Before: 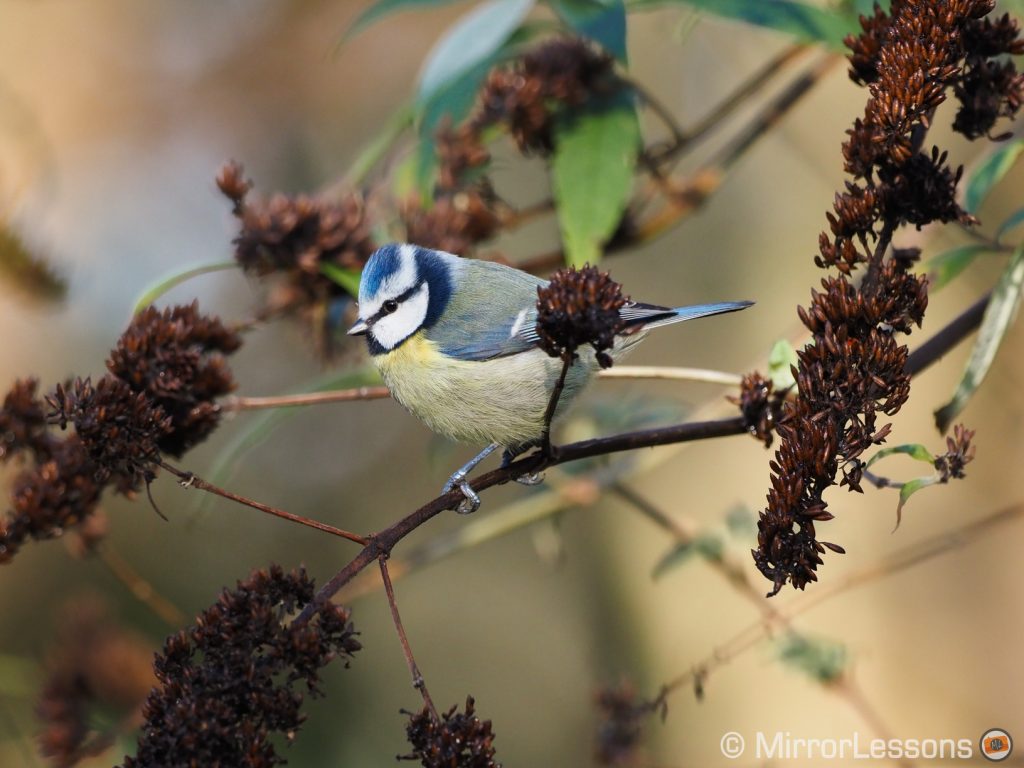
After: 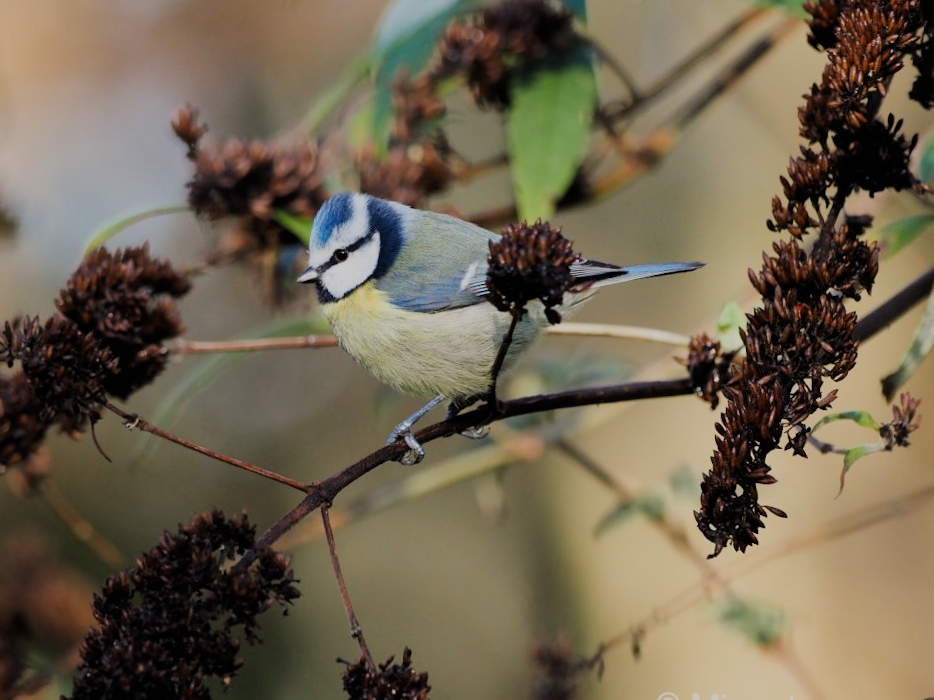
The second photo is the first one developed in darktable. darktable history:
crop and rotate: angle -1.96°, left 3.097%, top 4.154%, right 1.586%, bottom 0.529%
filmic rgb: black relative exposure -7.32 EV, white relative exposure 5.09 EV, hardness 3.2
